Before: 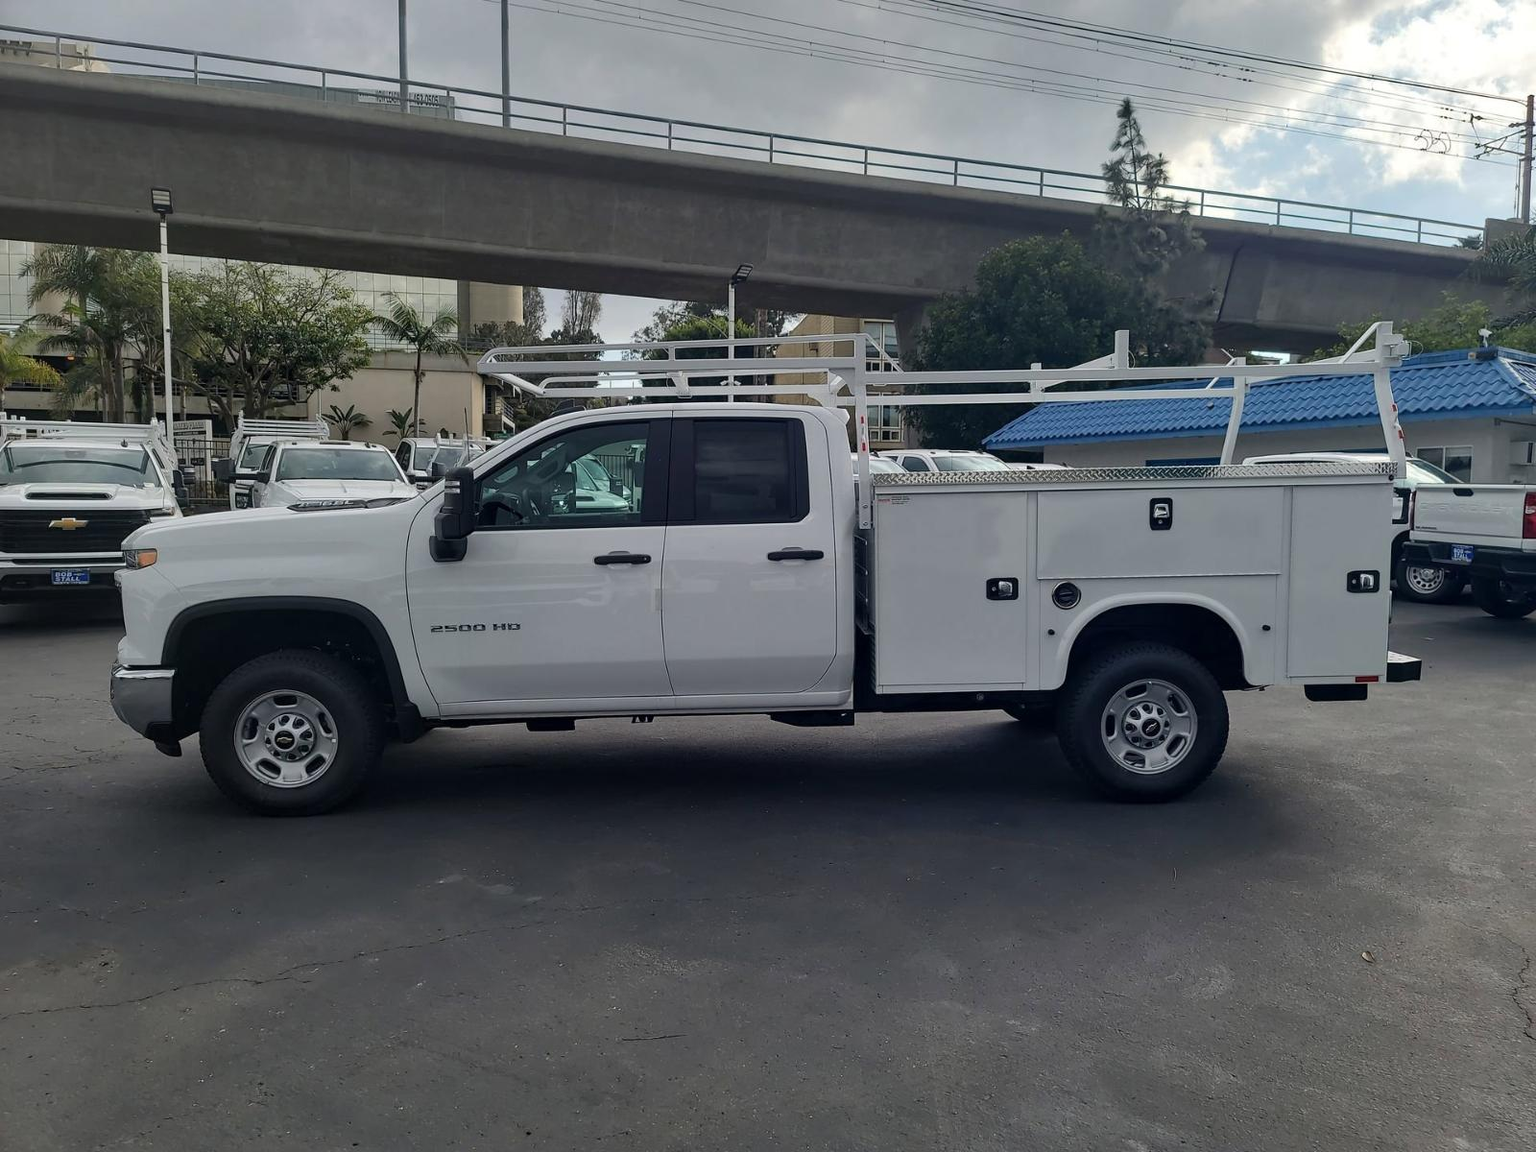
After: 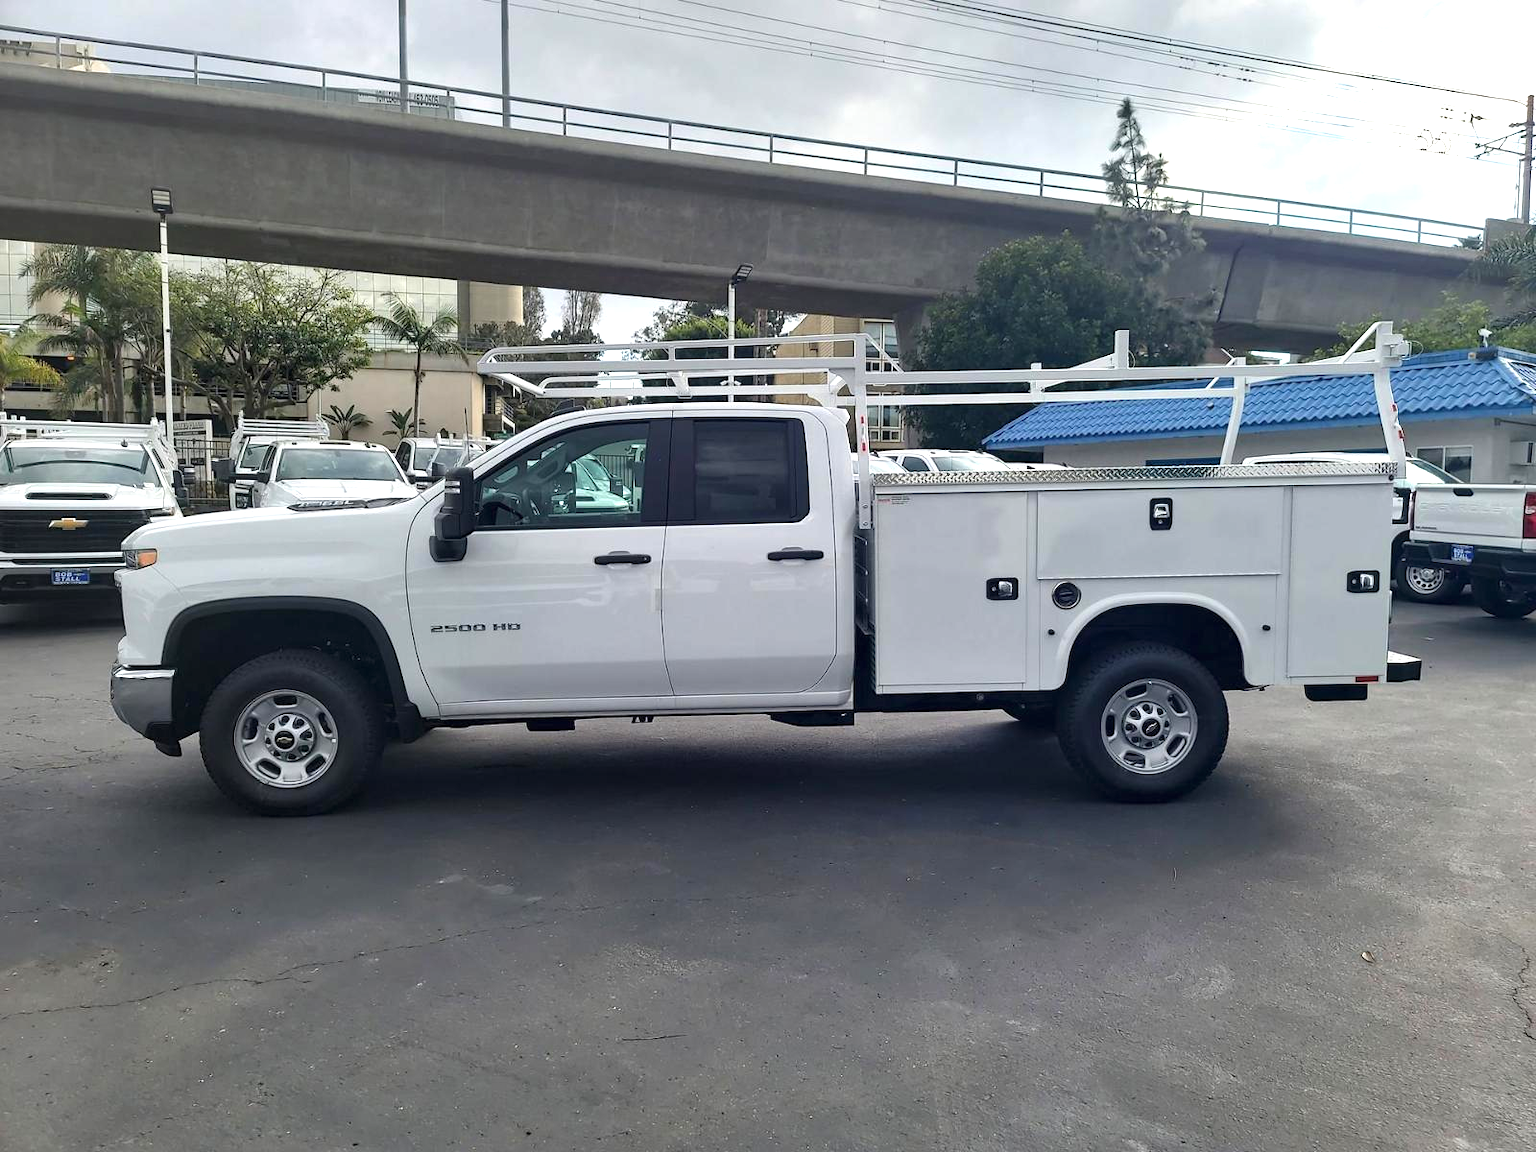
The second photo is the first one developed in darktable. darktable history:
exposure: black level correction 0, exposure 0.953 EV, compensate highlight preservation false
